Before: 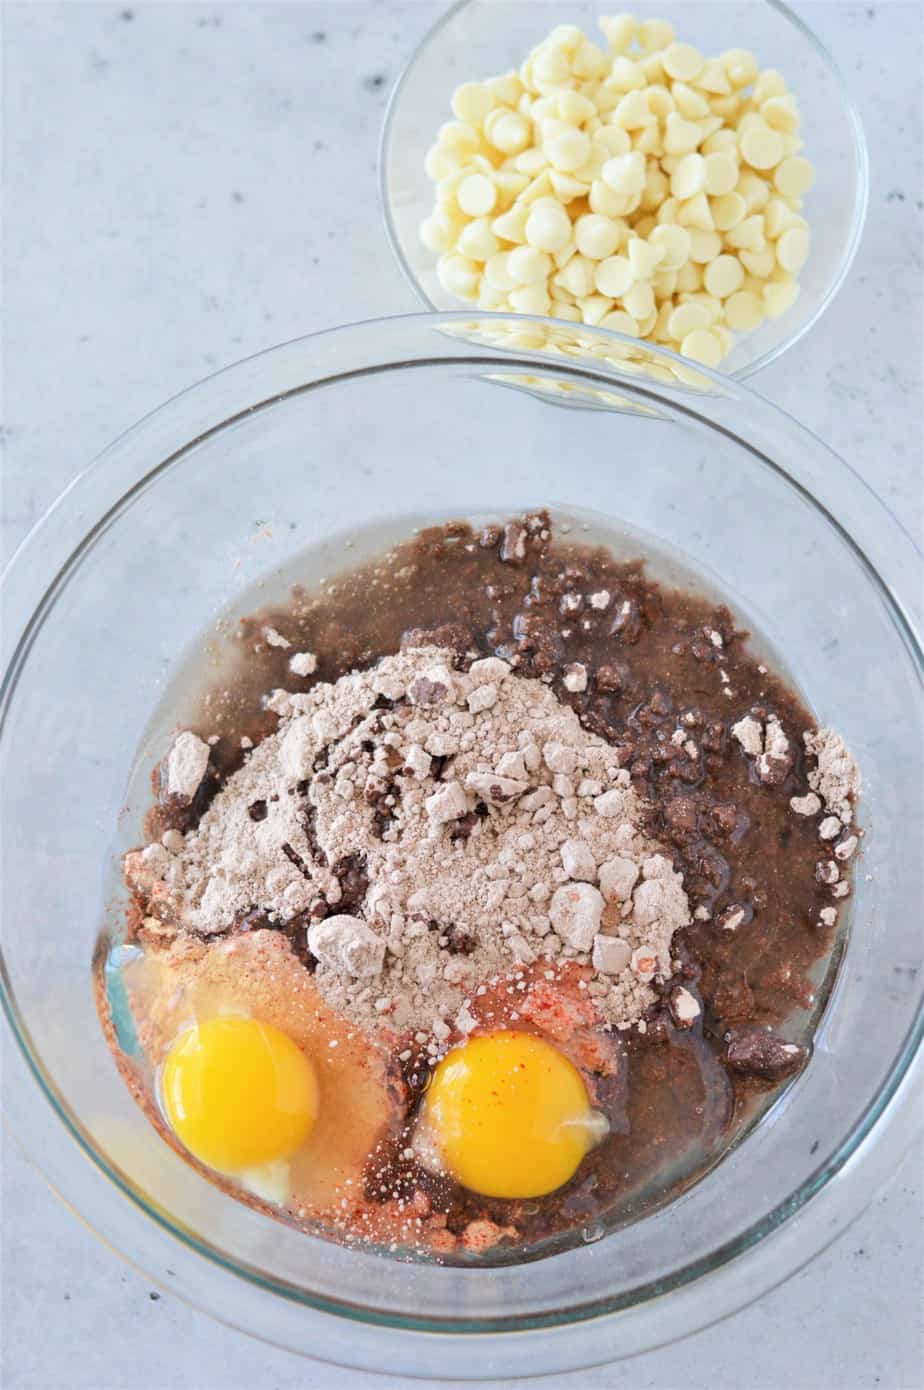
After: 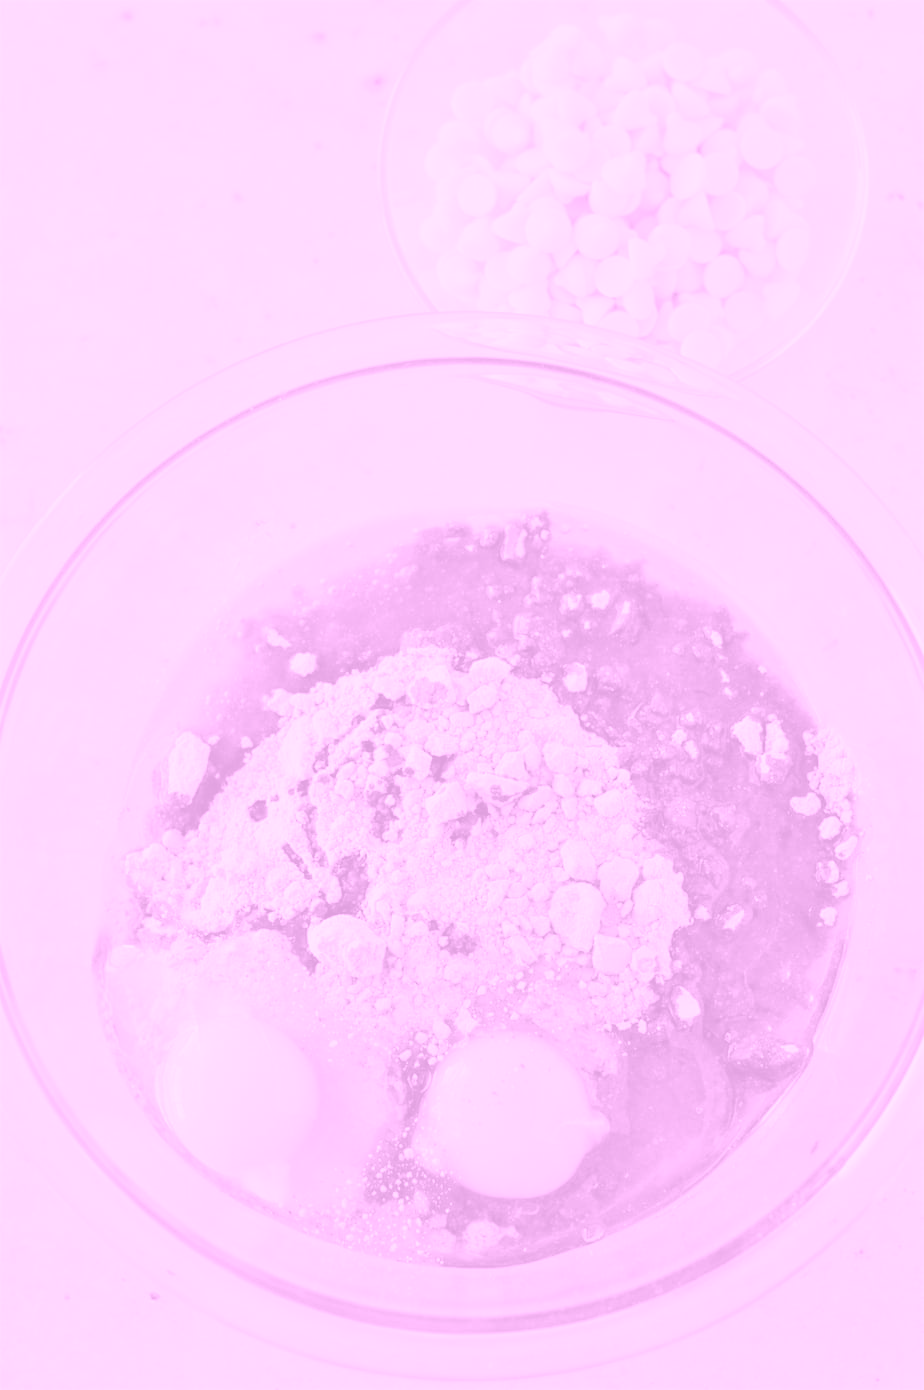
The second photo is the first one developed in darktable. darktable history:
exposure: black level correction -0.041, exposure 0.064 EV, compensate highlight preservation false
fill light: exposure -2 EV, width 8.6
color correction: highlights a* 9.03, highlights b* 8.71, shadows a* 40, shadows b* 40, saturation 0.8
colorize: hue 331.2°, saturation 75%, source mix 30.28%, lightness 70.52%, version 1
